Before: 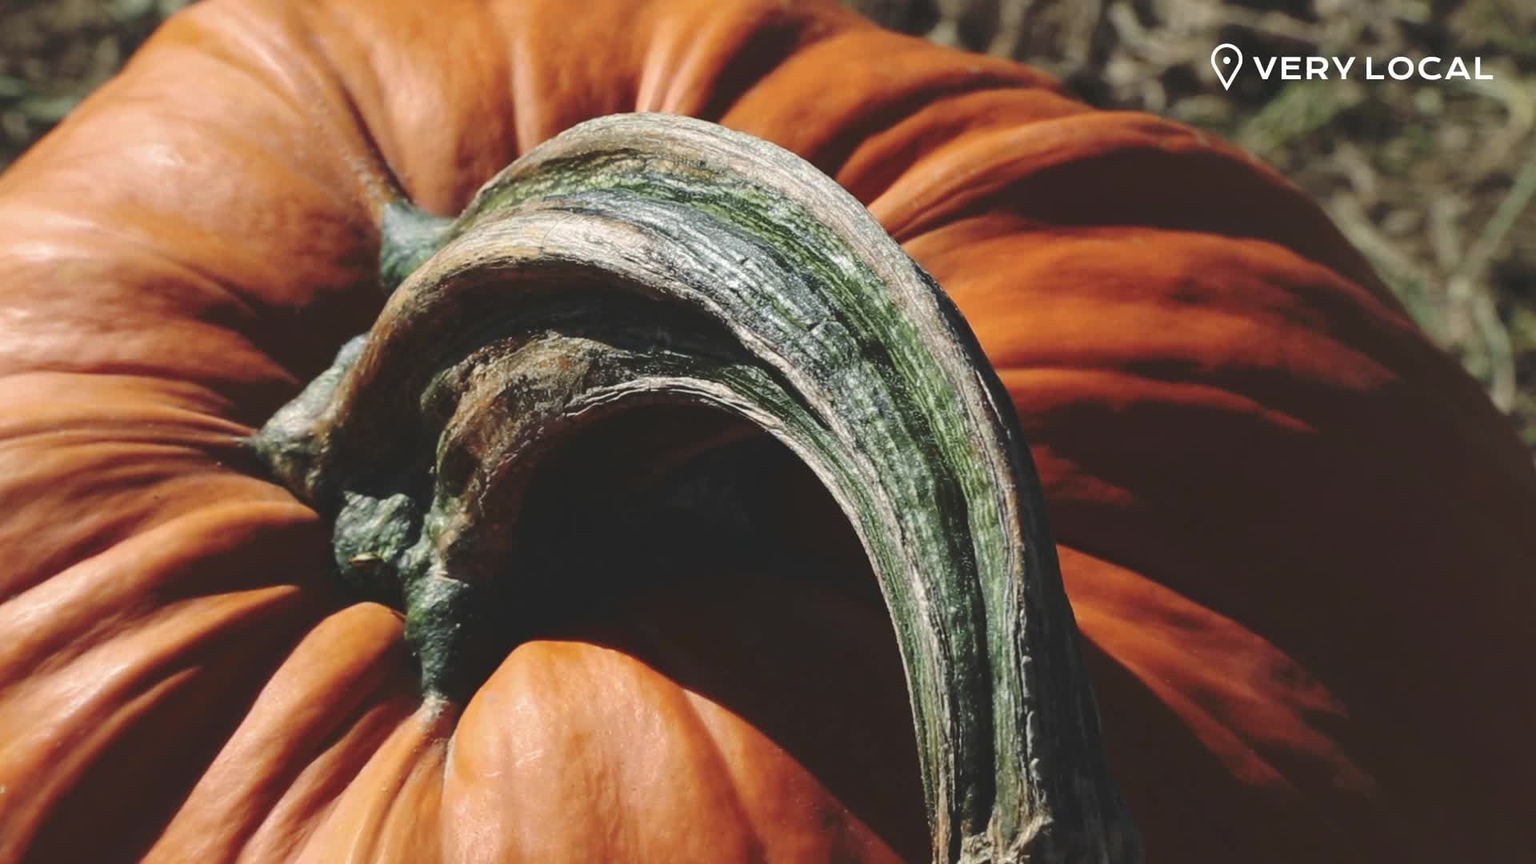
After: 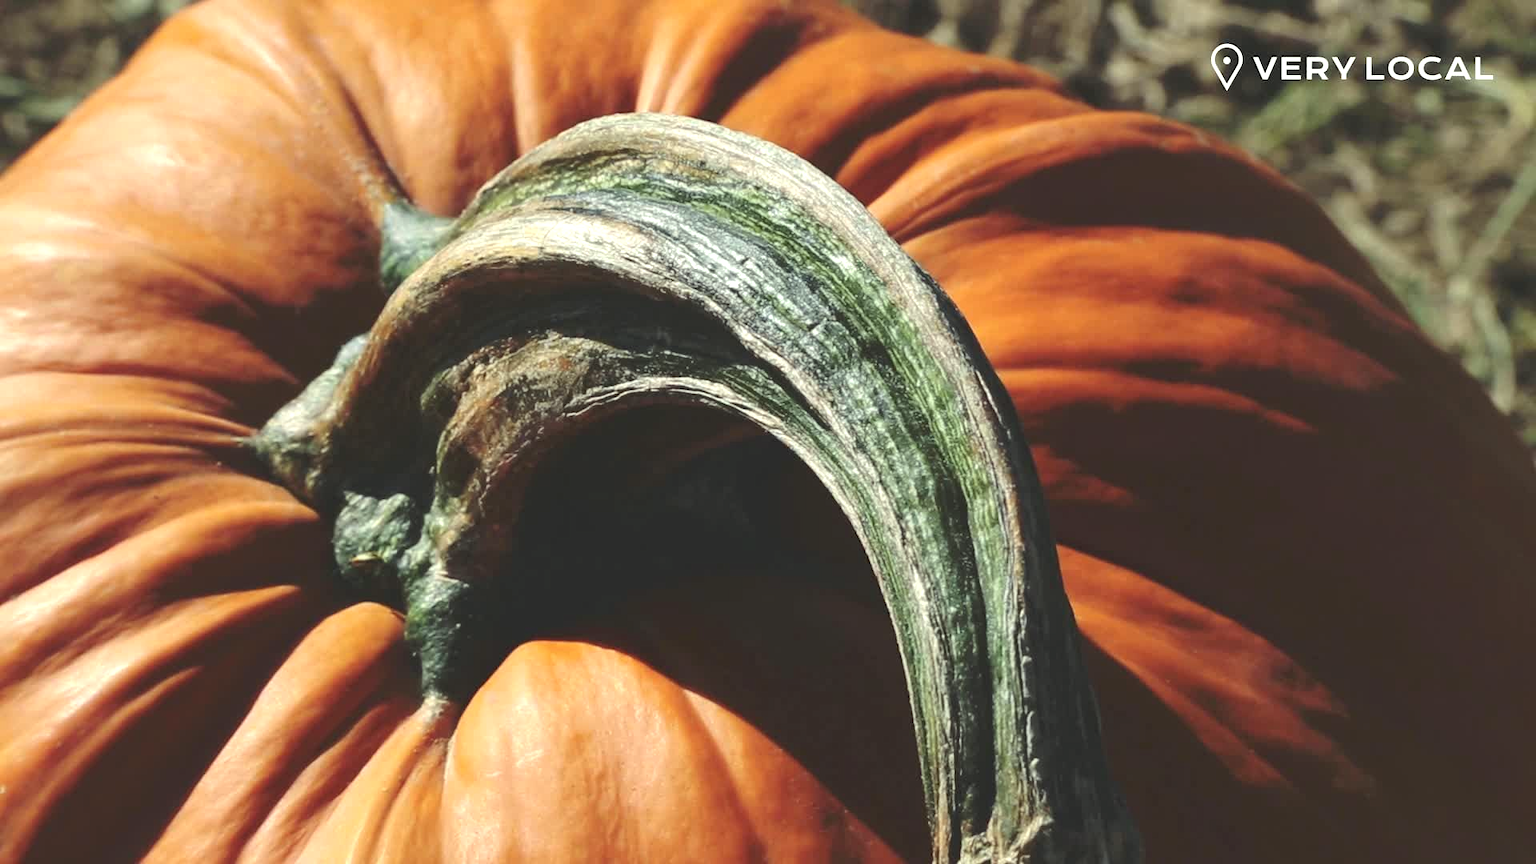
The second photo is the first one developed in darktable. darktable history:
exposure: black level correction 0, exposure 0.5 EV, compensate exposure bias true, compensate highlight preservation false
color correction: highlights a* -4.73, highlights b* 5.06, saturation 0.97
